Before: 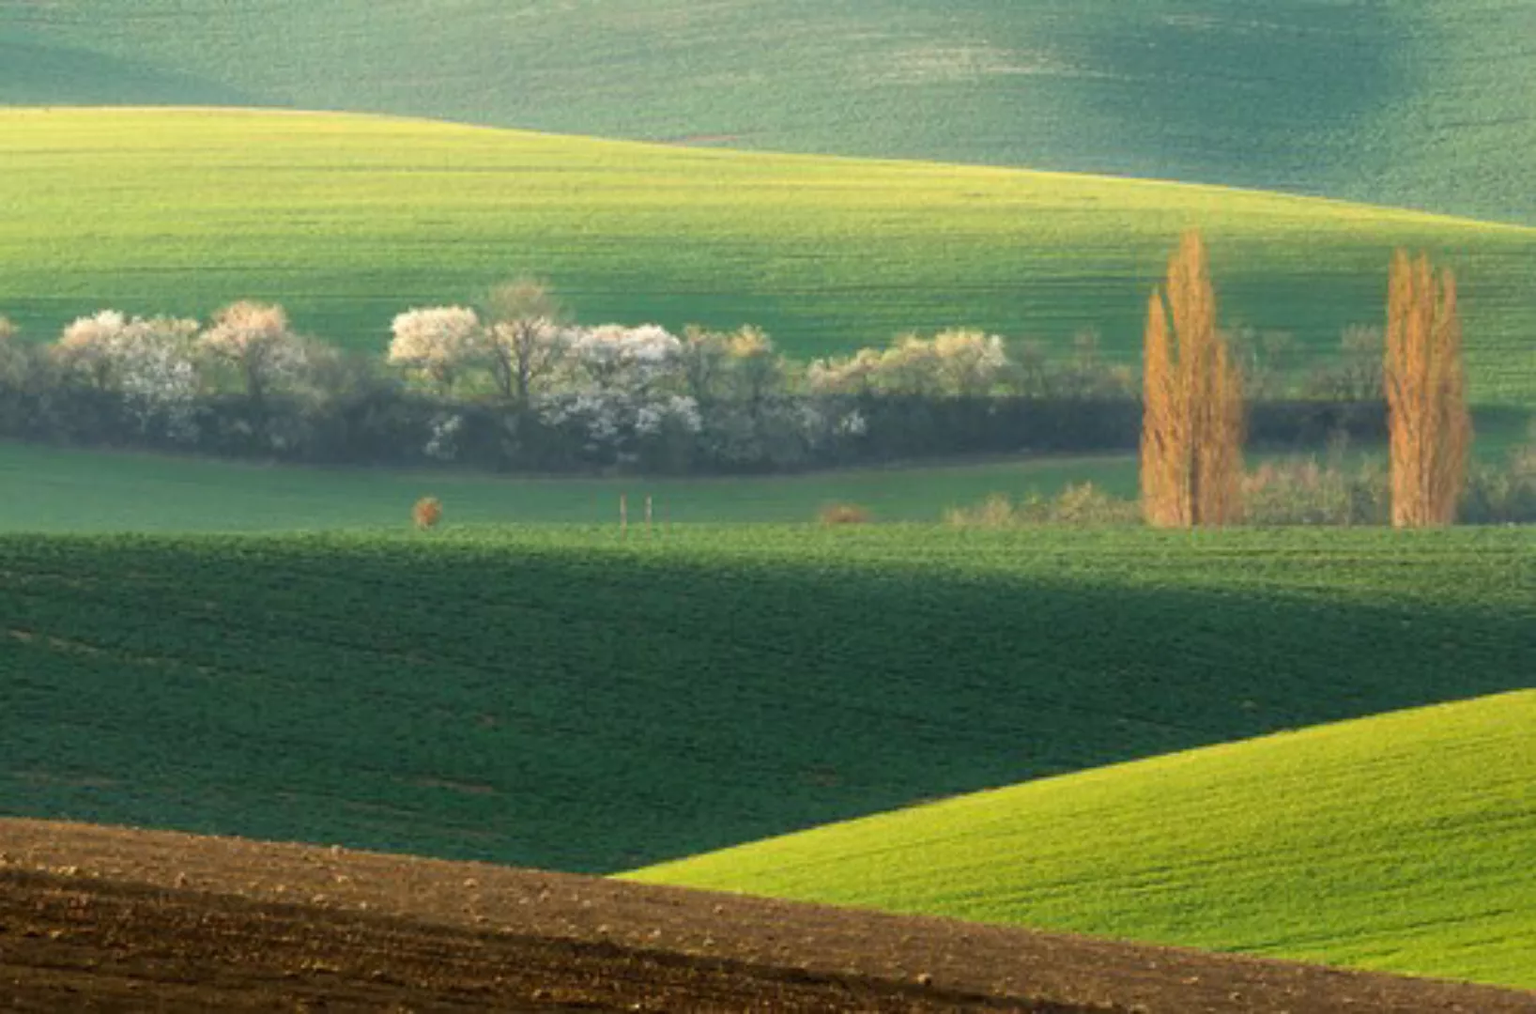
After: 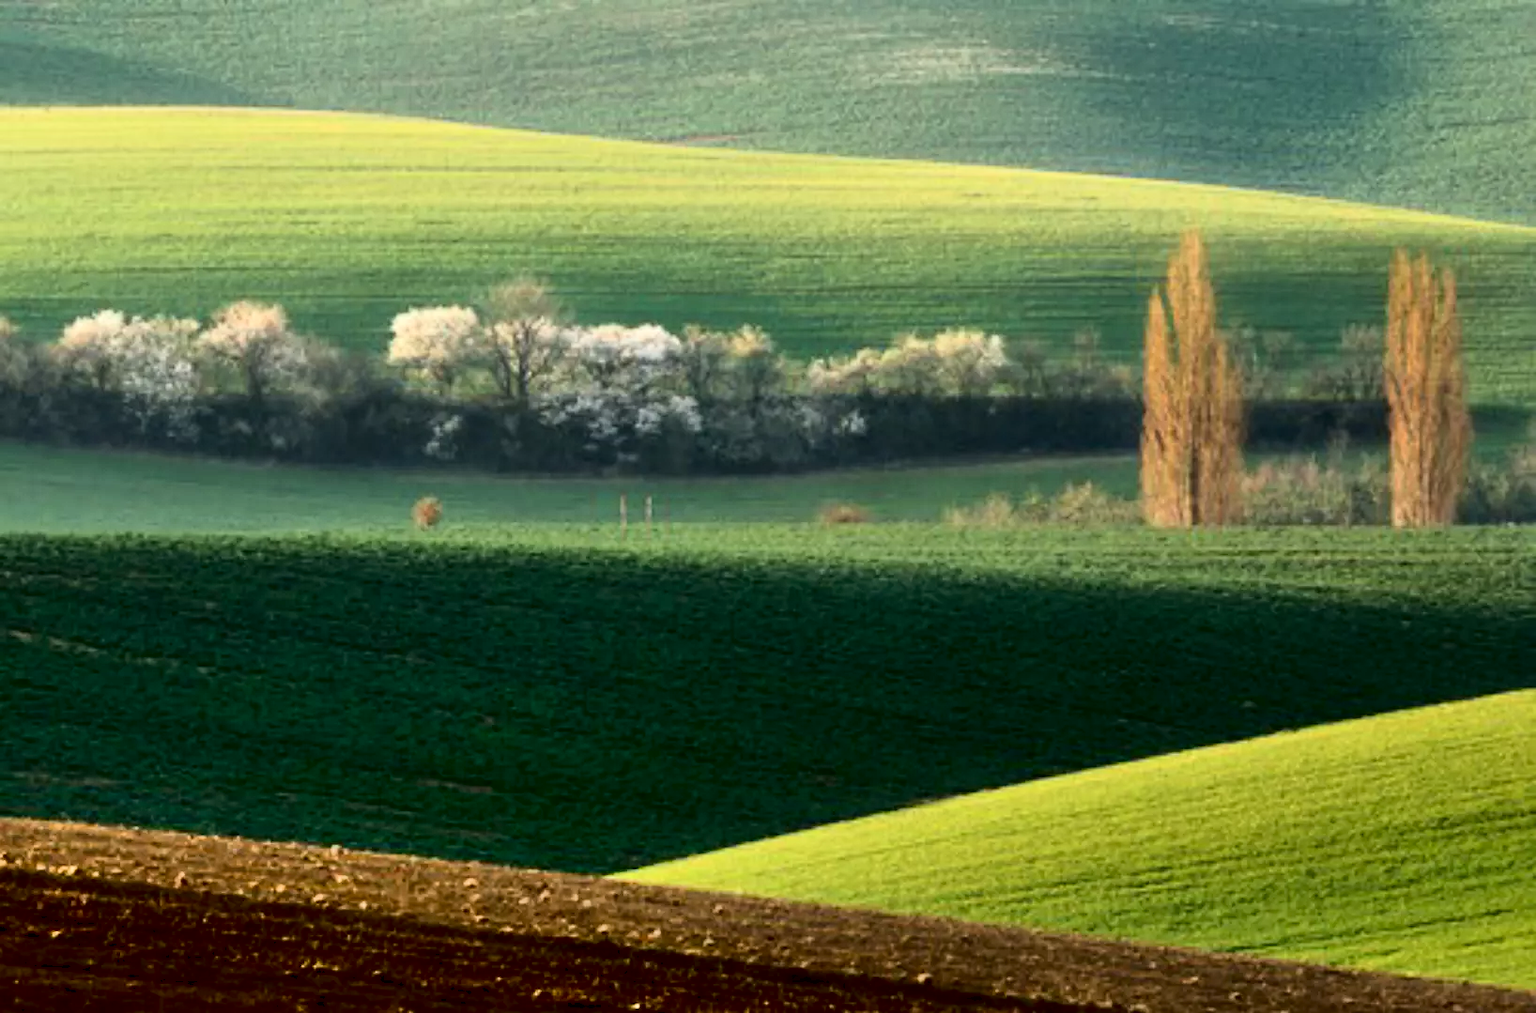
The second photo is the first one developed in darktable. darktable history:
tone curve: curves: ch0 [(0, 0) (0.078, 0) (0.241, 0.056) (0.59, 0.574) (0.802, 0.868) (1, 1)], color space Lab, independent channels, preserve colors none
shadows and highlights: soften with gaussian
